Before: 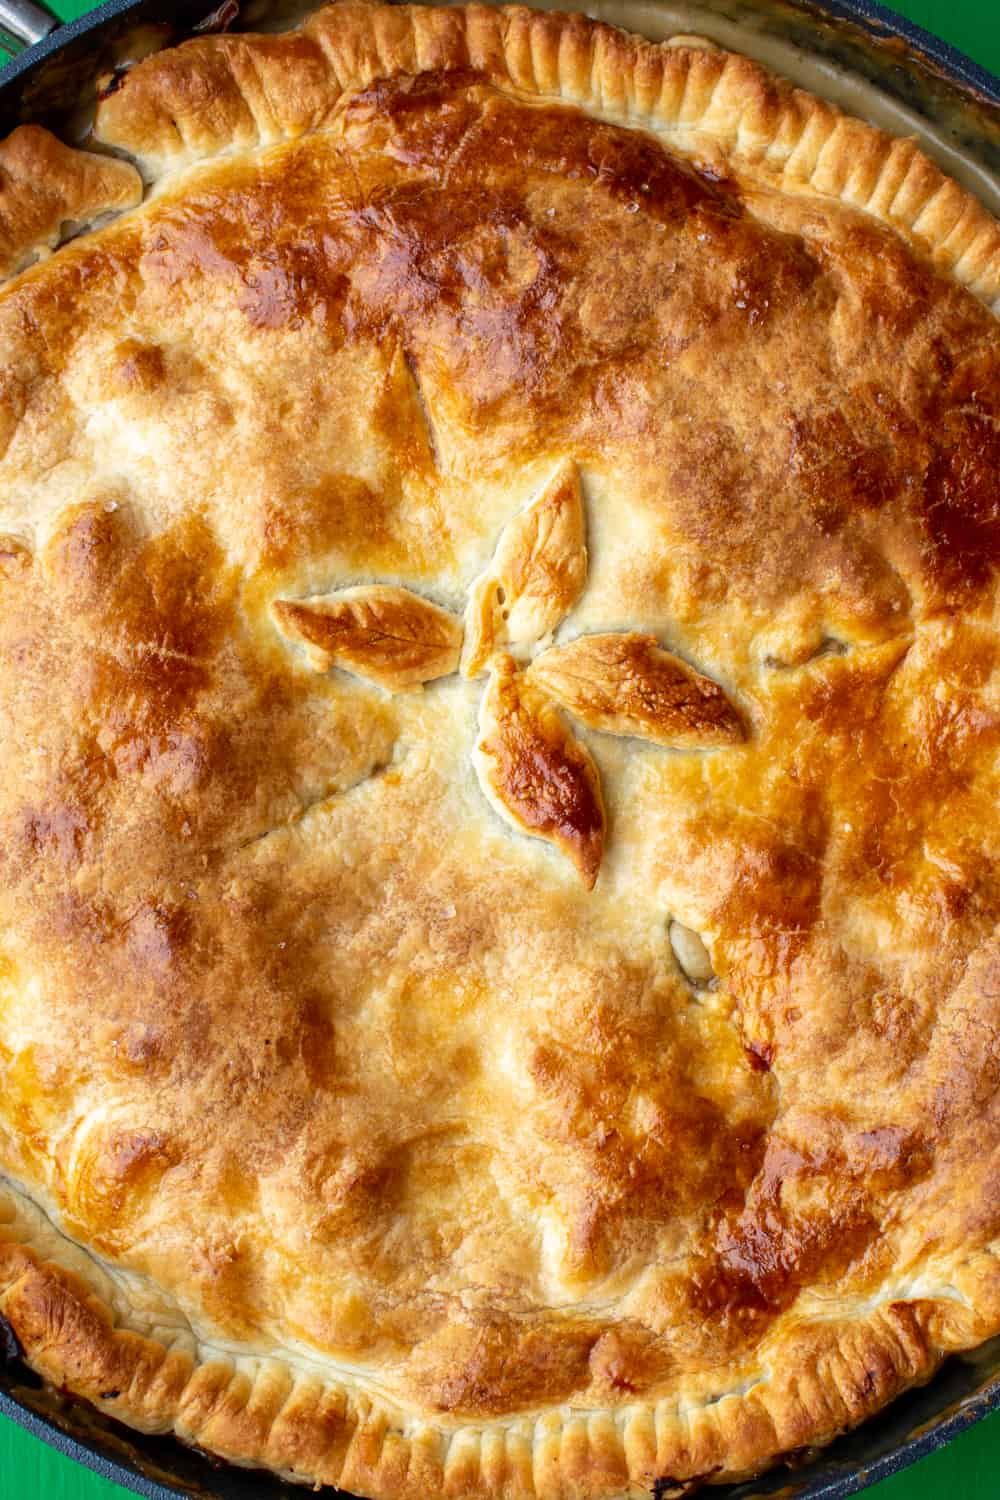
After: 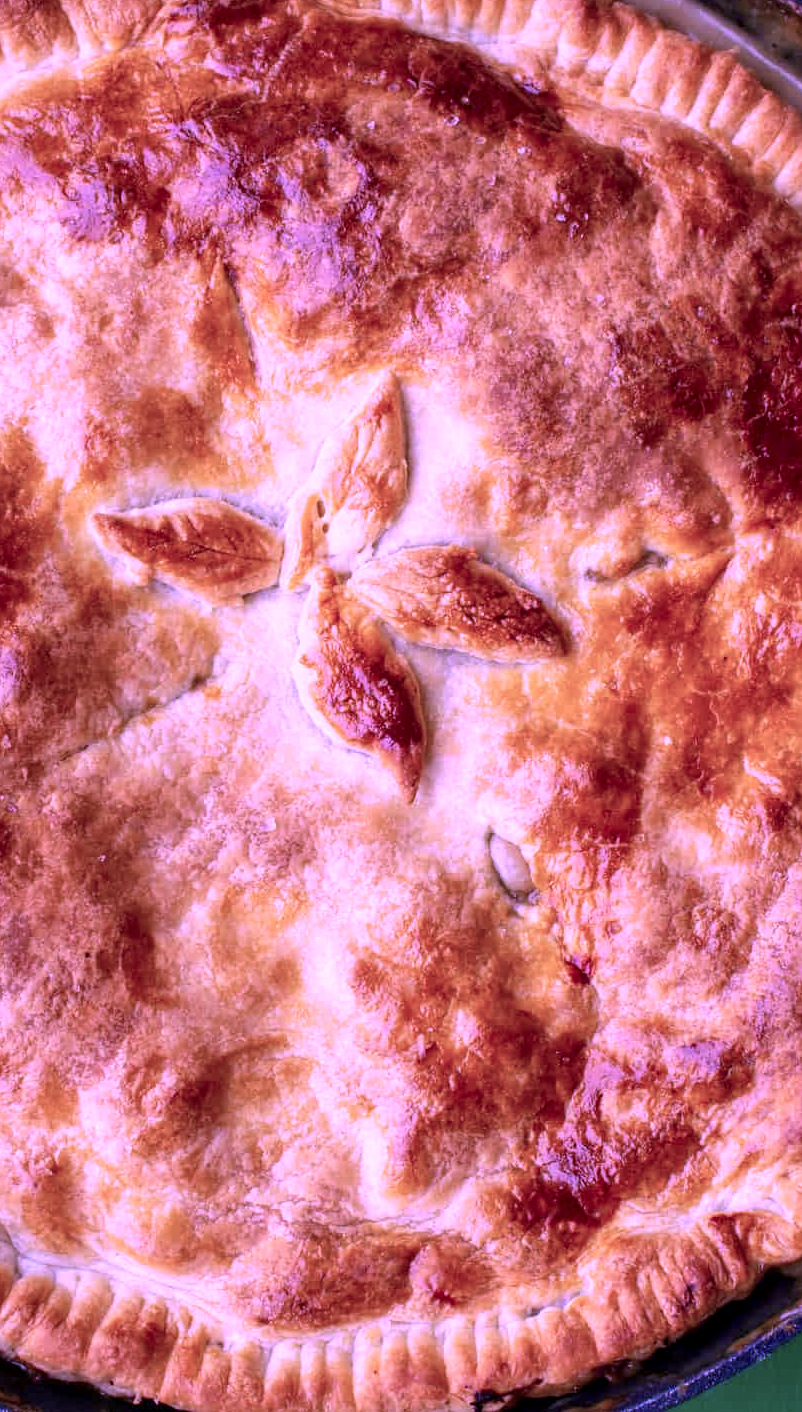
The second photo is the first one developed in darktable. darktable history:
crop and rotate: left 18.047%, top 5.809%, right 1.682%
local contrast: on, module defaults
color calibration: illuminant custom, x 0.379, y 0.479, temperature 4453.83 K
